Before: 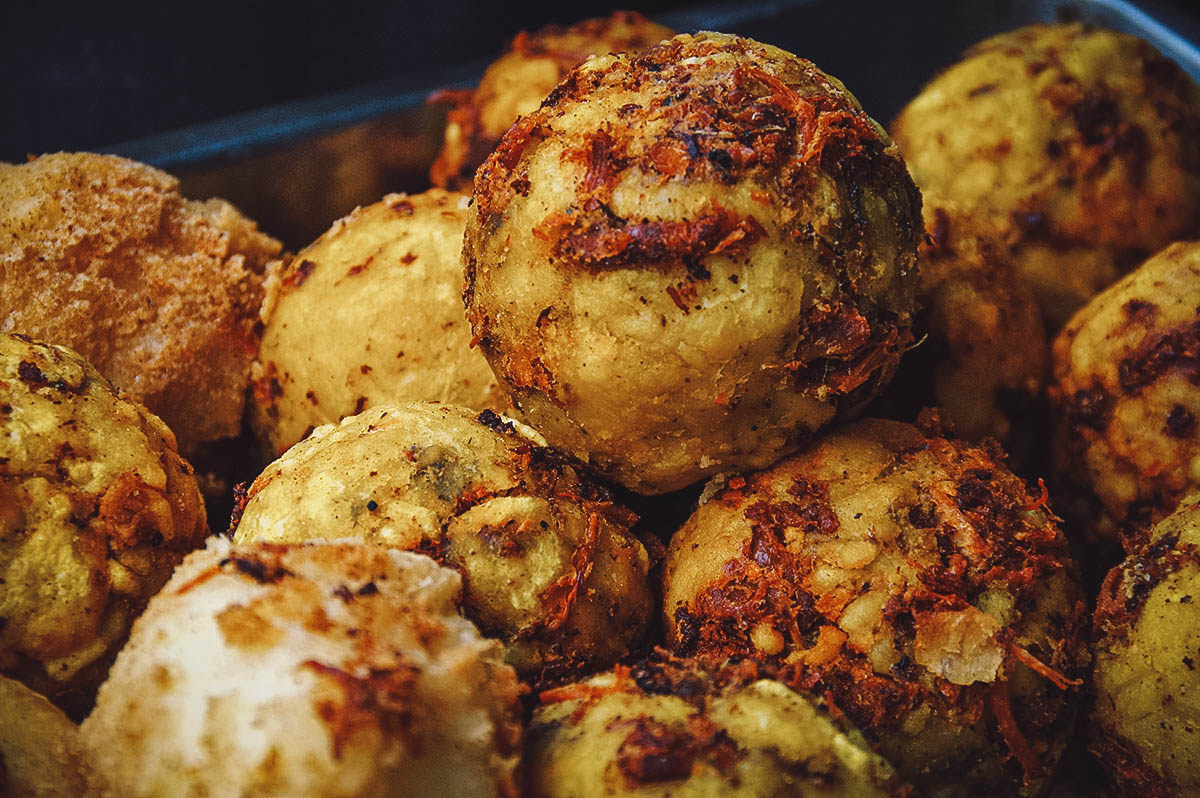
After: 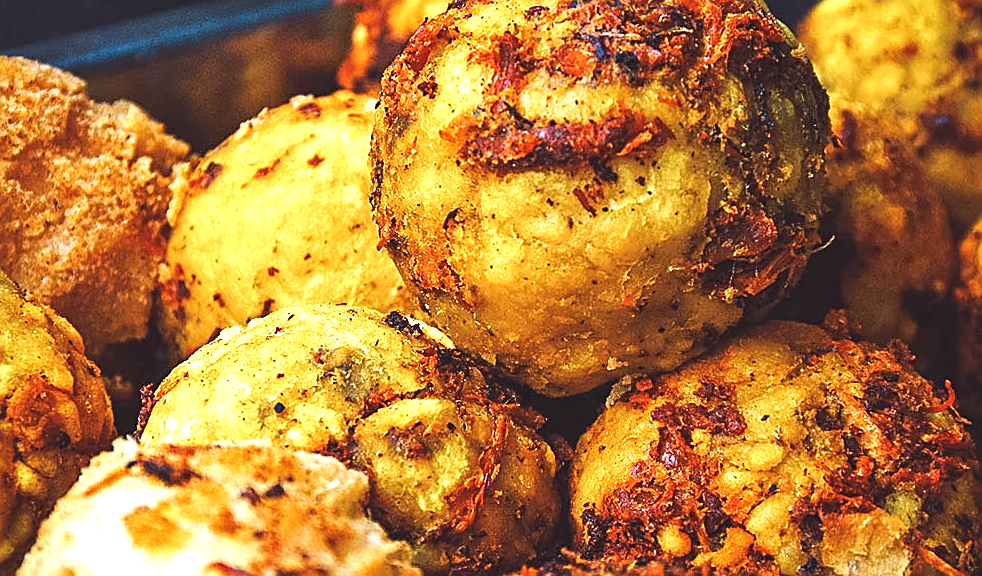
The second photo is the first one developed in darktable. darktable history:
color balance rgb: perceptual saturation grading › global saturation 0.277%, global vibrance 20%
exposure: black level correction 0, exposure 1.103 EV, compensate highlight preservation false
crop: left 7.777%, top 12.329%, right 10.313%, bottom 15.46%
sharpen: on, module defaults
